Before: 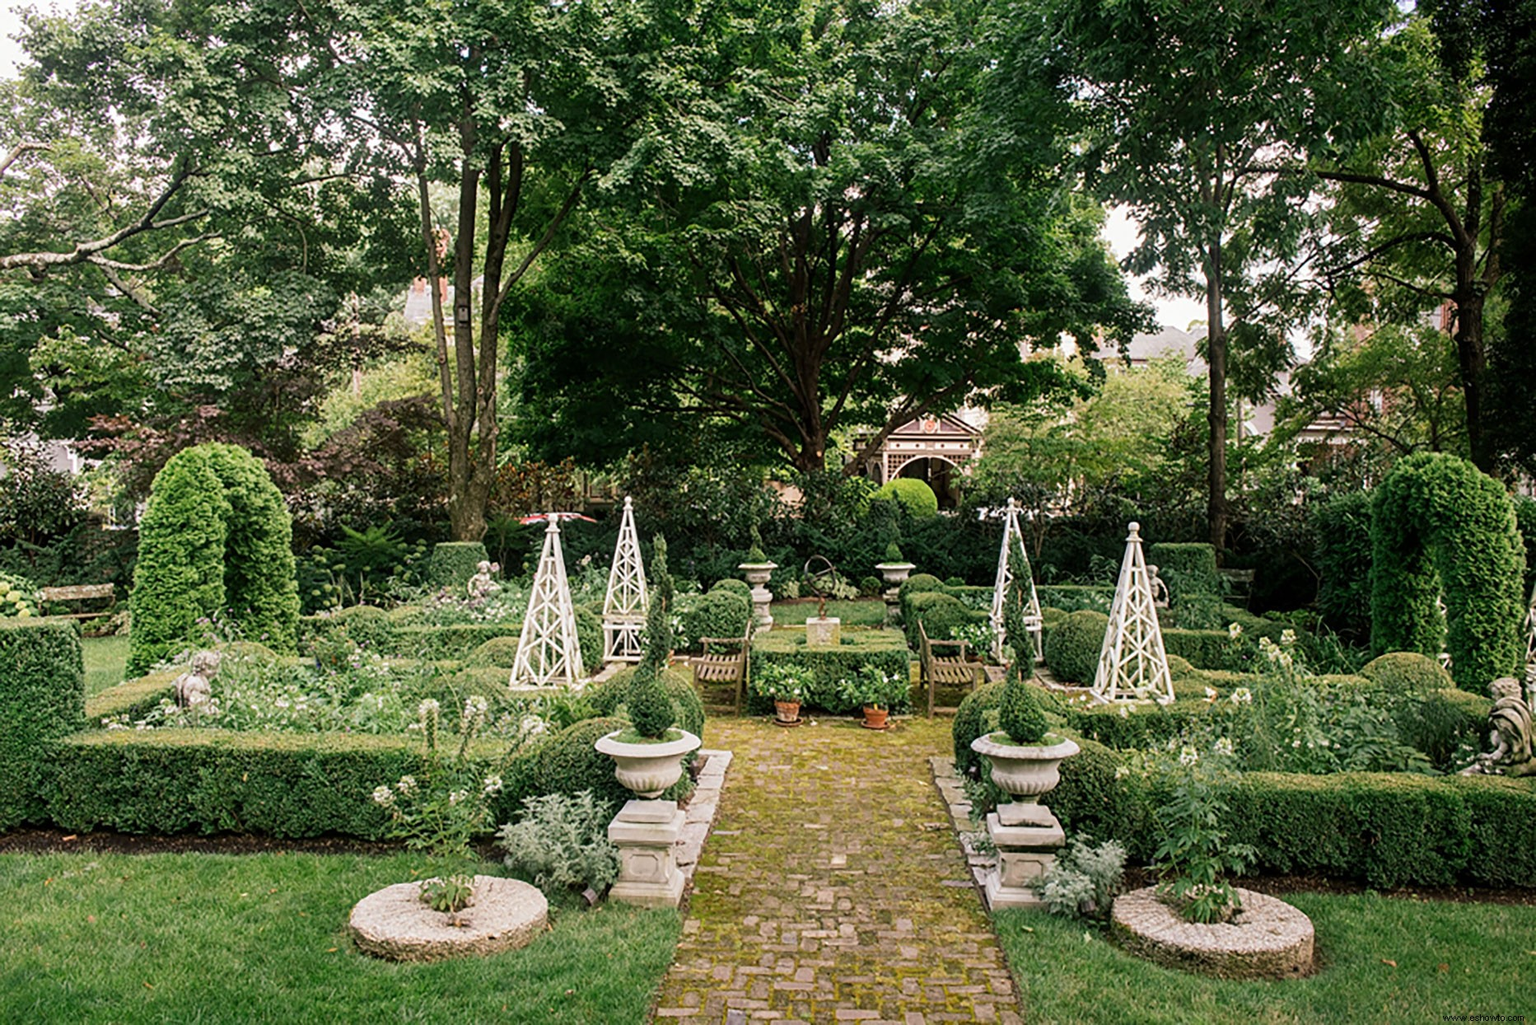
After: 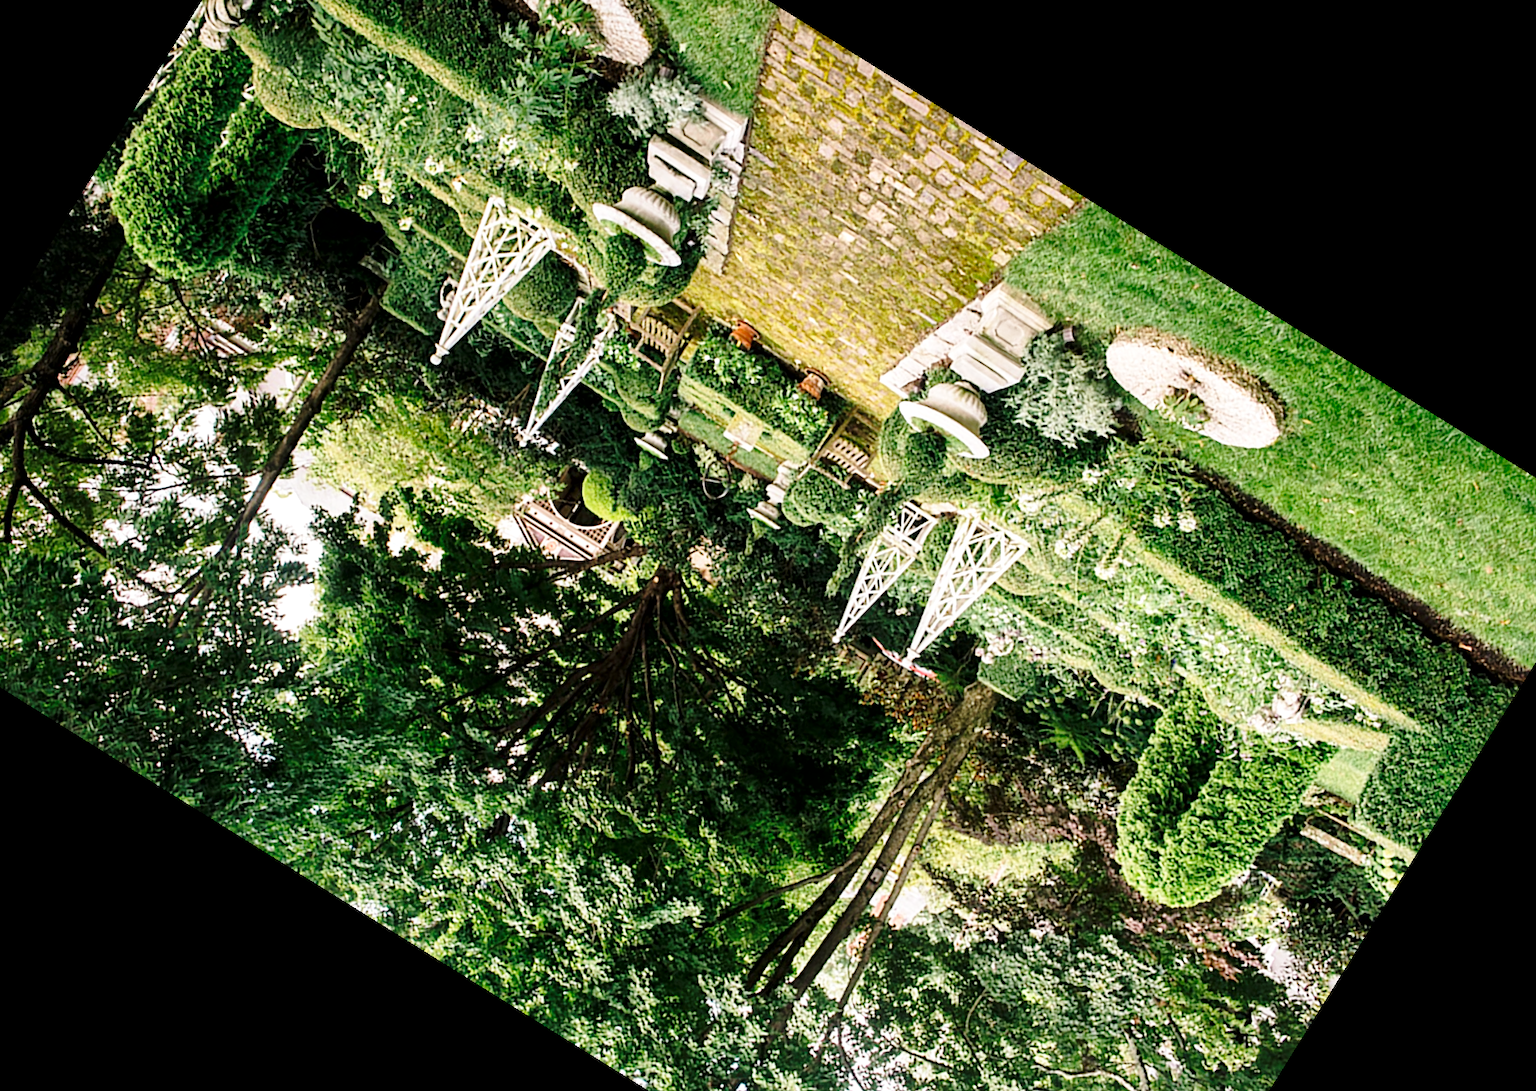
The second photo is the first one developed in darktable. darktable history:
crop and rotate: angle 148.11°, left 9.103%, top 15.607%, right 4.581%, bottom 17.044%
base curve: curves: ch0 [(0, 0) (0.028, 0.03) (0.121, 0.232) (0.46, 0.748) (0.859, 0.968) (1, 1)], preserve colors none
local contrast: mode bilateral grid, contrast 20, coarseness 49, detail 138%, midtone range 0.2
